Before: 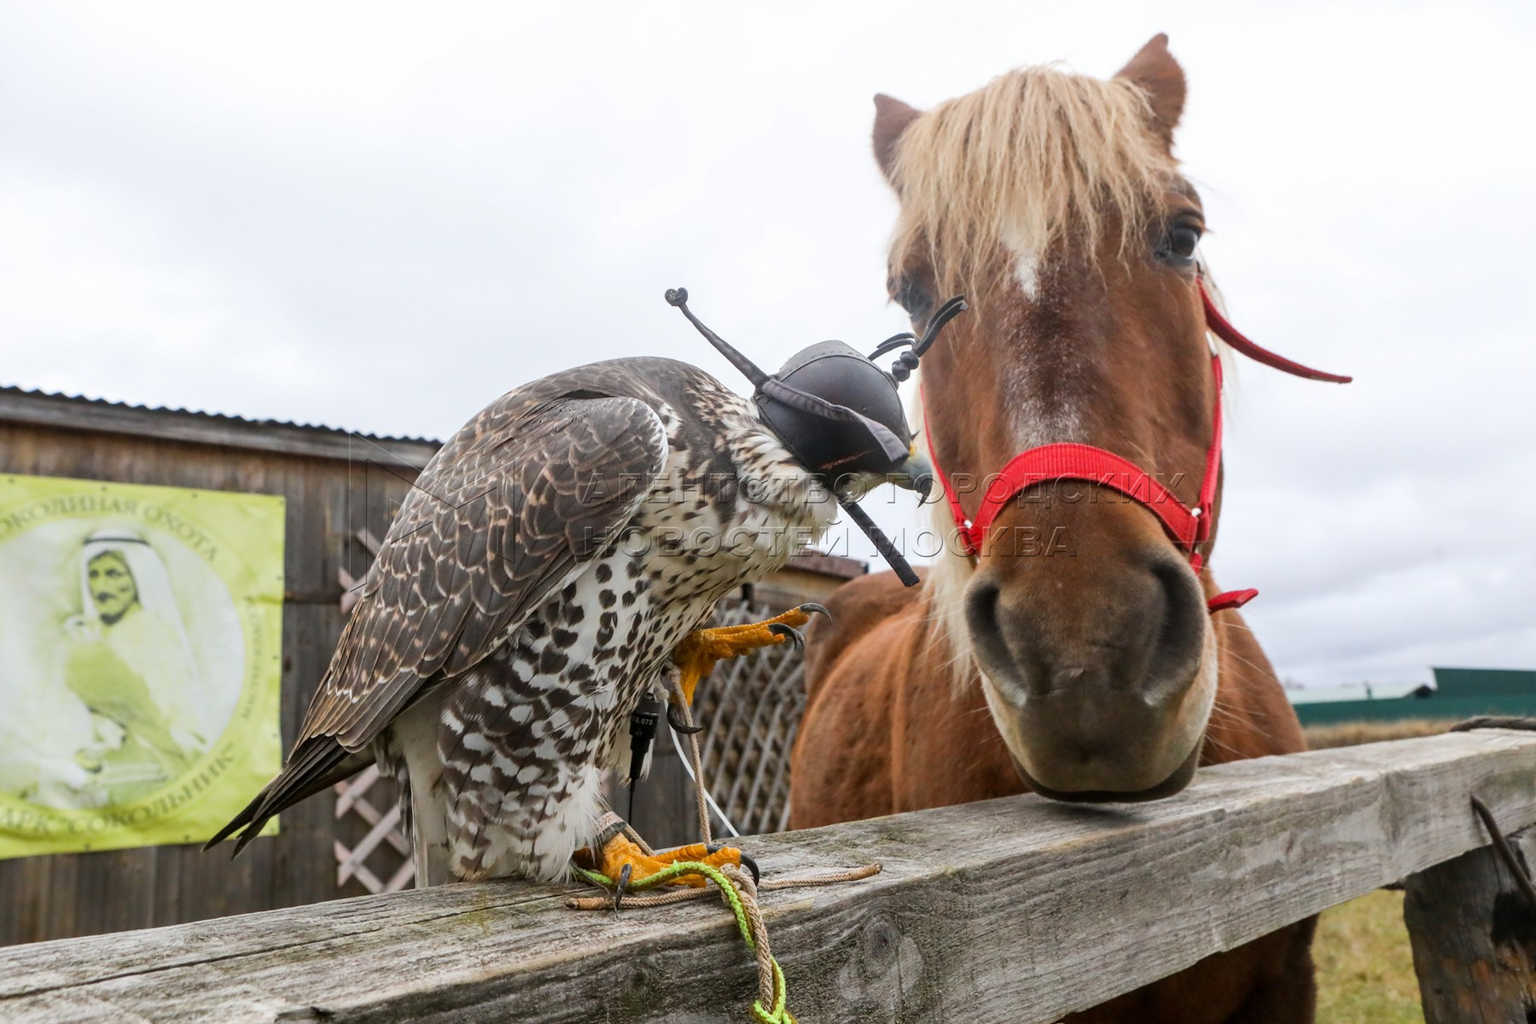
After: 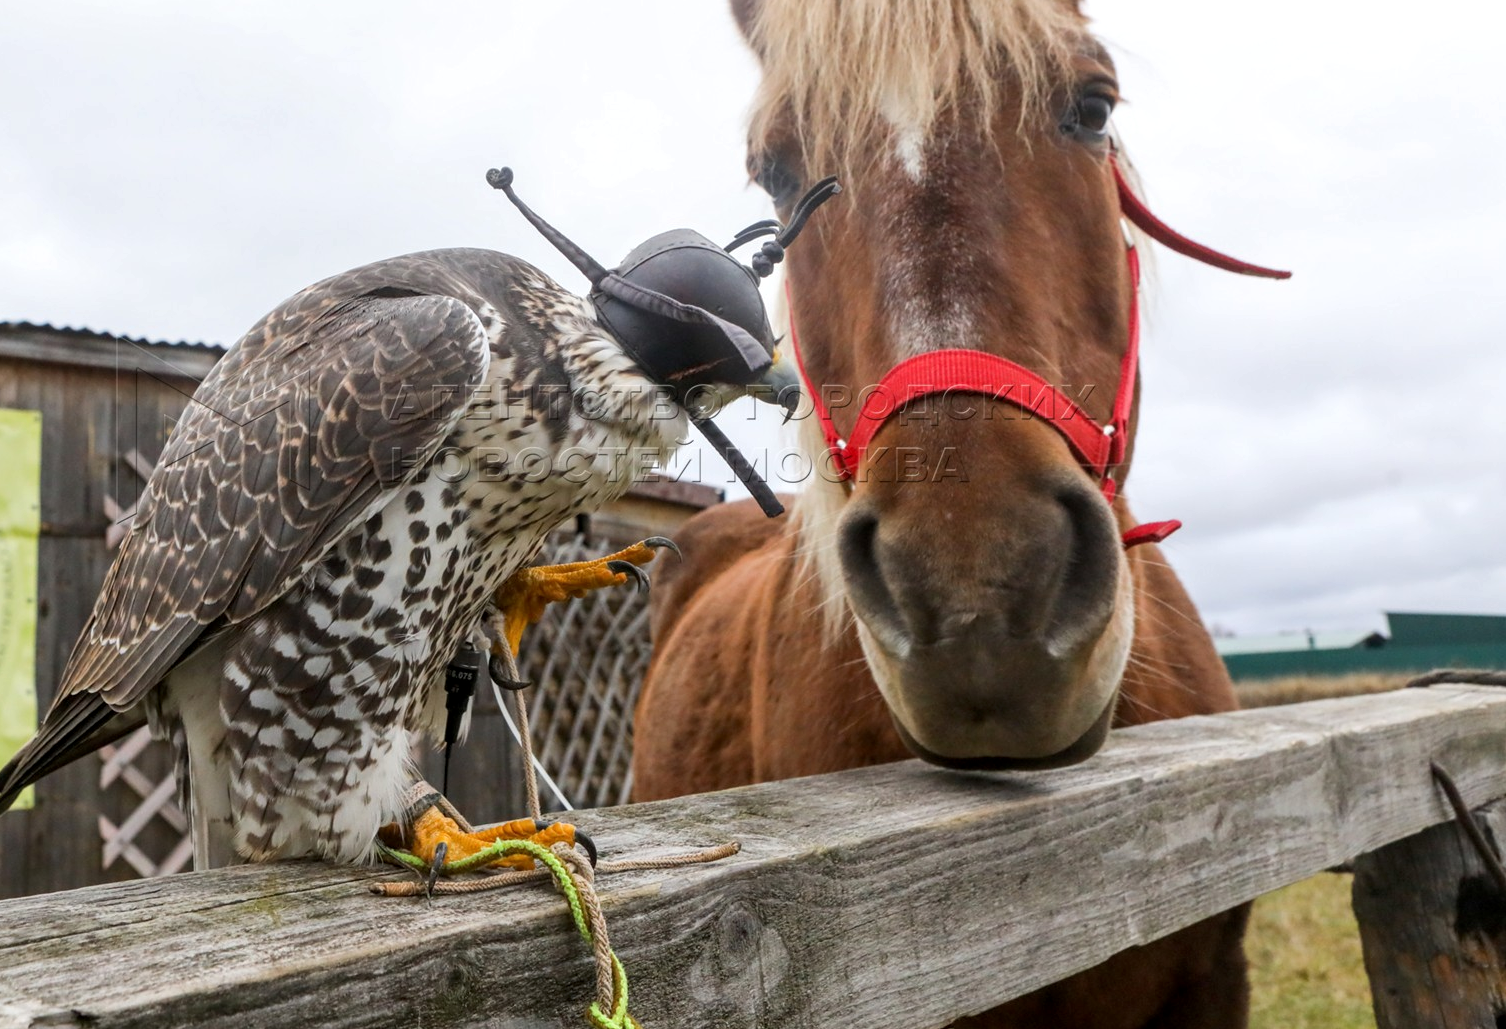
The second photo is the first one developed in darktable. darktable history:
crop: left 16.315%, top 14.246%
local contrast: highlights 100%, shadows 100%, detail 120%, midtone range 0.2
